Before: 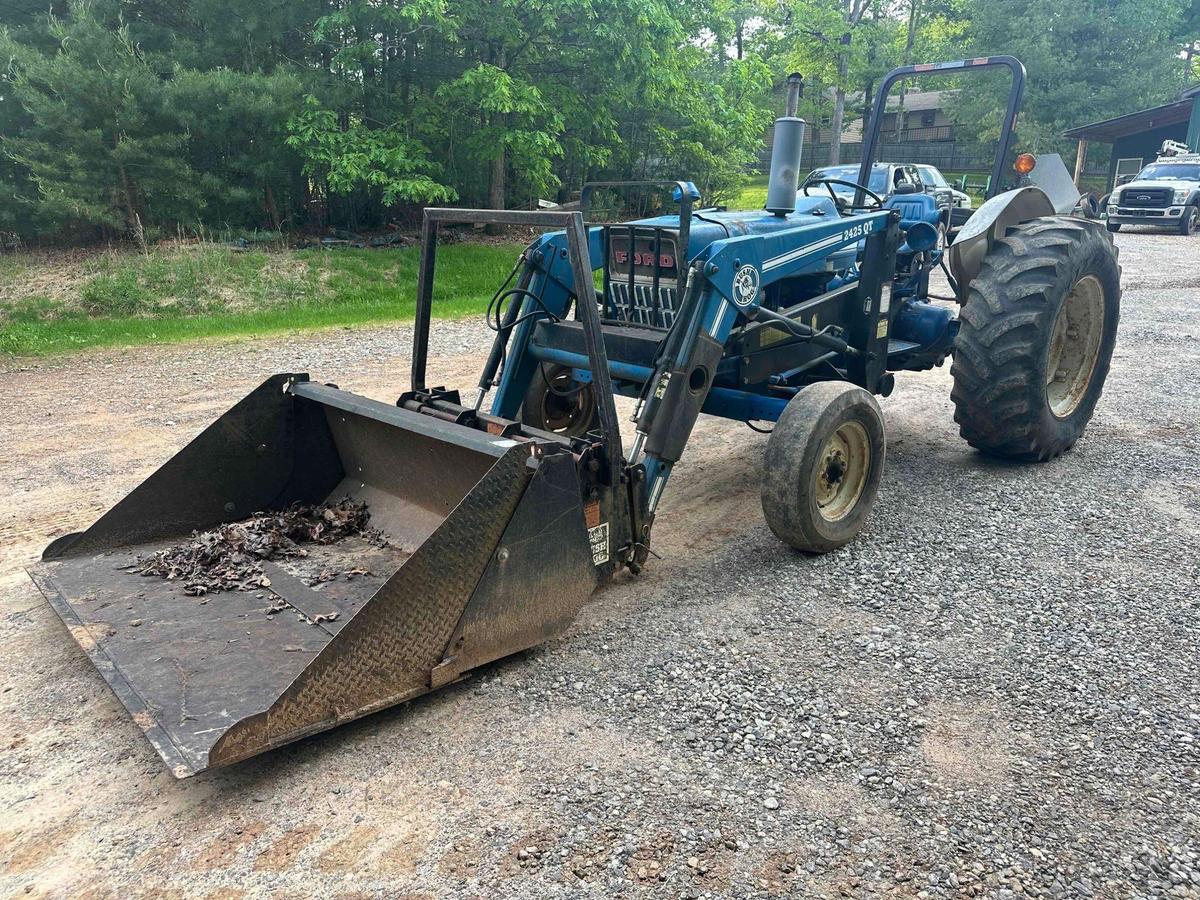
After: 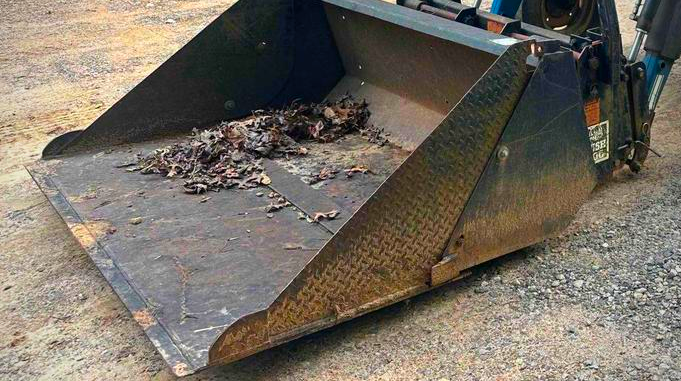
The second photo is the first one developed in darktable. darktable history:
crop: top 44.748%, right 43.25%, bottom 12.872%
color correction: highlights b* -0.033, saturation 1.81
vignetting: on, module defaults
